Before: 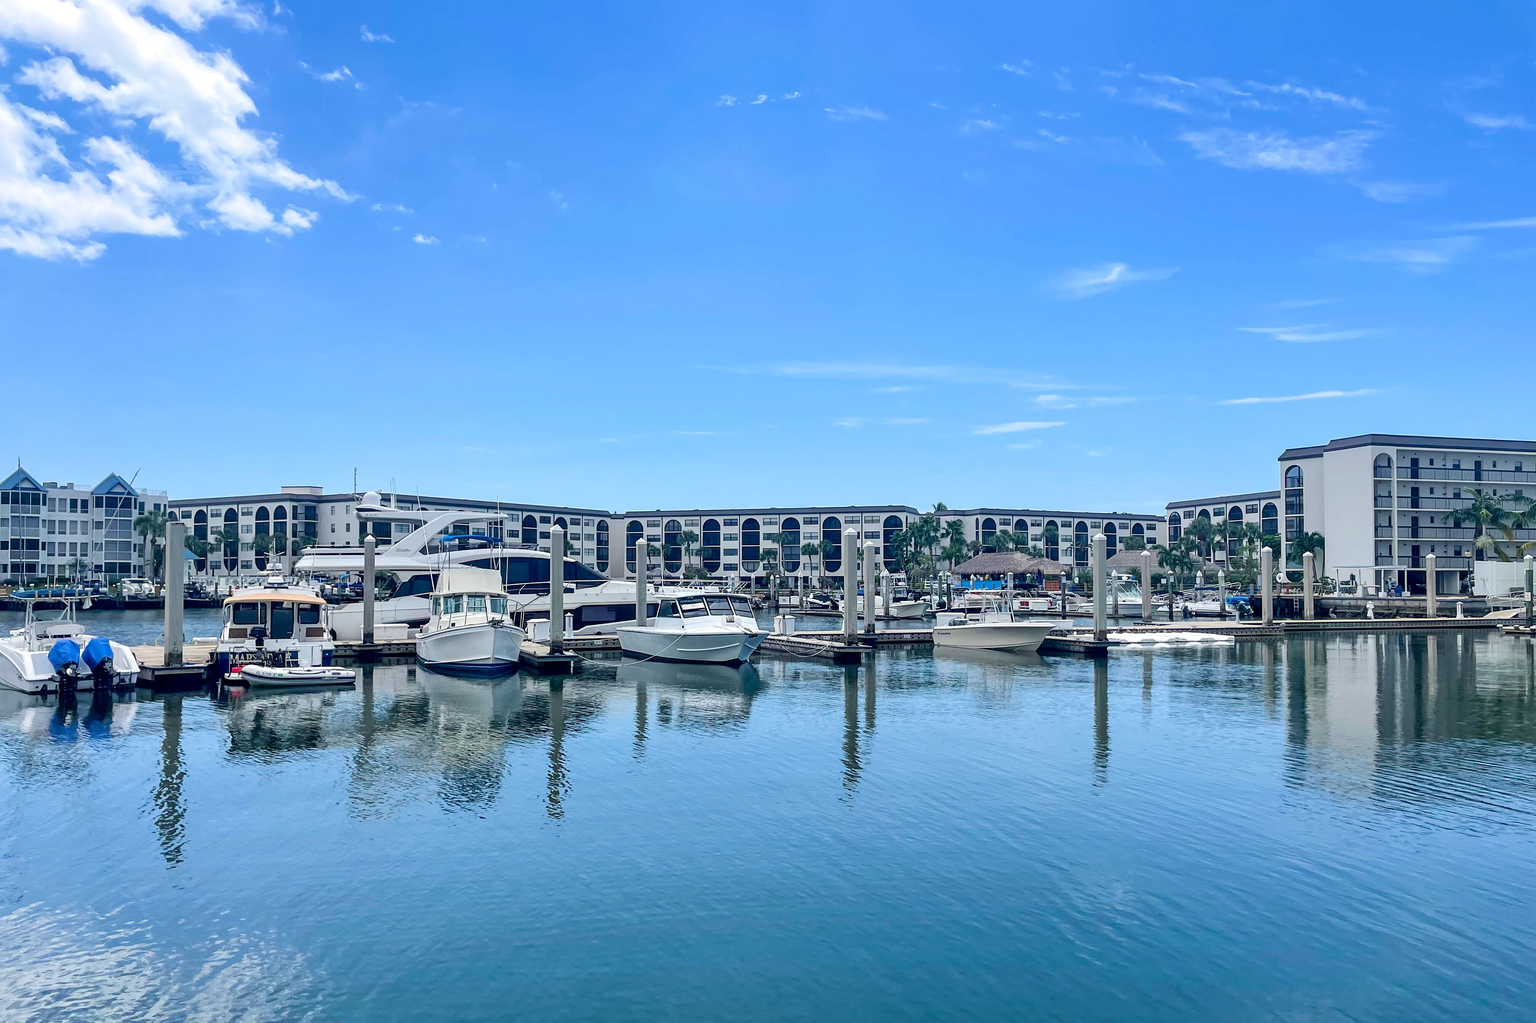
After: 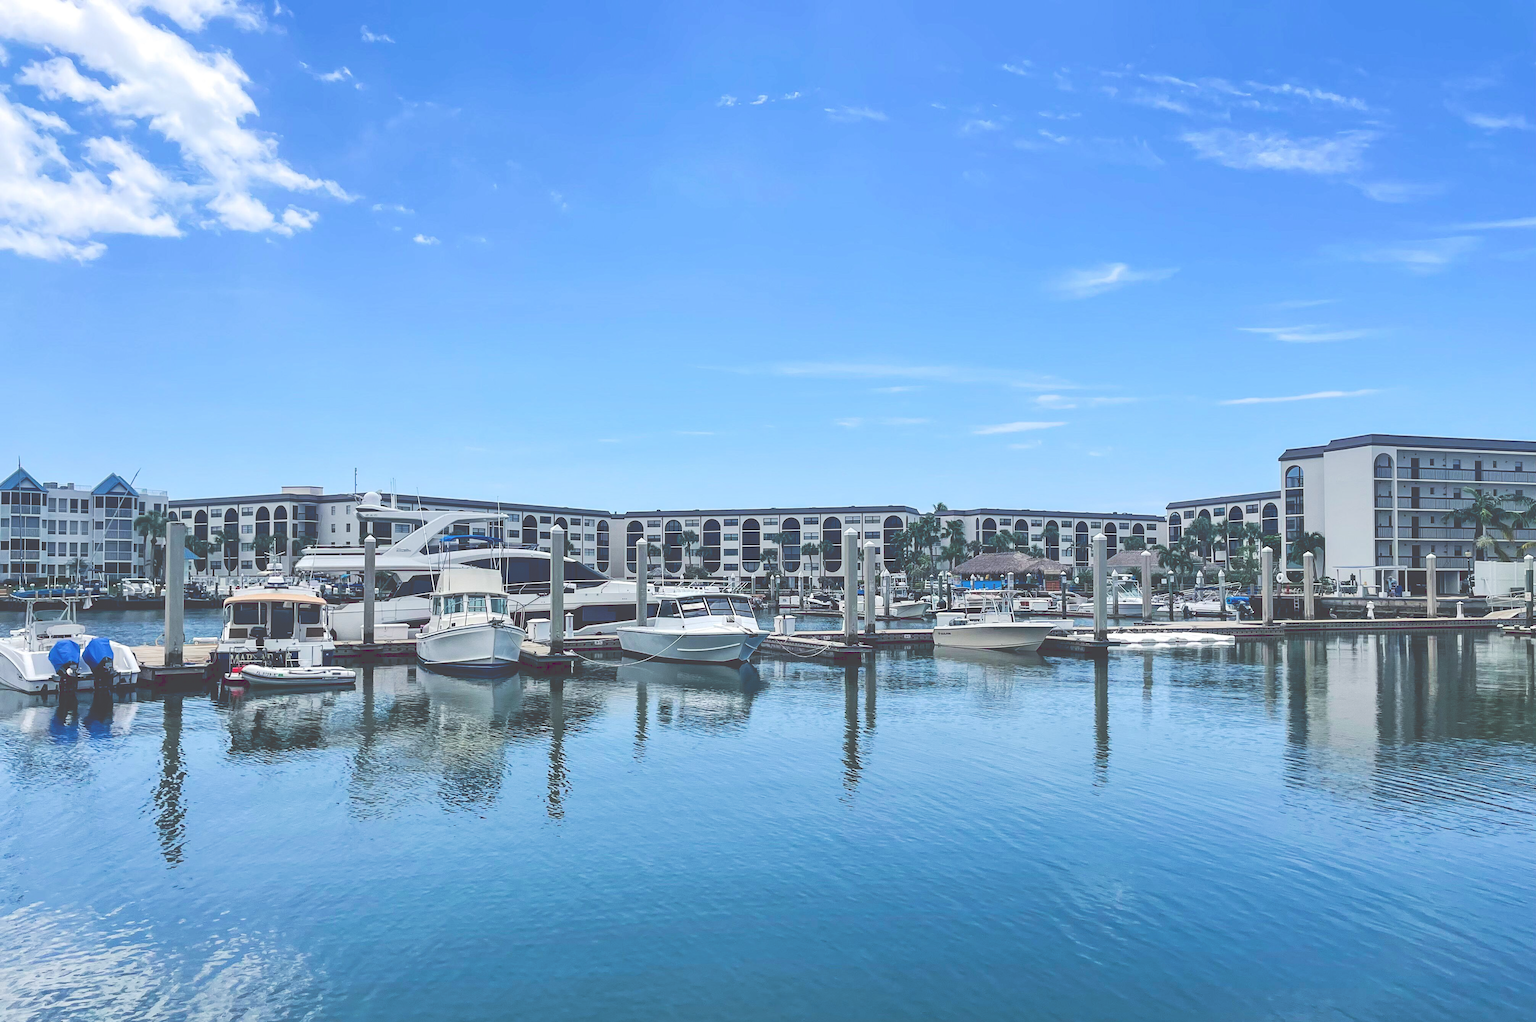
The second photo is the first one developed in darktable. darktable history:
tone curve: curves: ch0 [(0, 0) (0.003, 0.273) (0.011, 0.276) (0.025, 0.276) (0.044, 0.28) (0.069, 0.283) (0.1, 0.288) (0.136, 0.293) (0.177, 0.302) (0.224, 0.321) (0.277, 0.349) (0.335, 0.393) (0.399, 0.448) (0.468, 0.51) (0.543, 0.589) (0.623, 0.677) (0.709, 0.761) (0.801, 0.839) (0.898, 0.909) (1, 1)], preserve colors none
base curve: curves: ch0 [(0, 0) (0.303, 0.277) (1, 1)], preserve colors none
